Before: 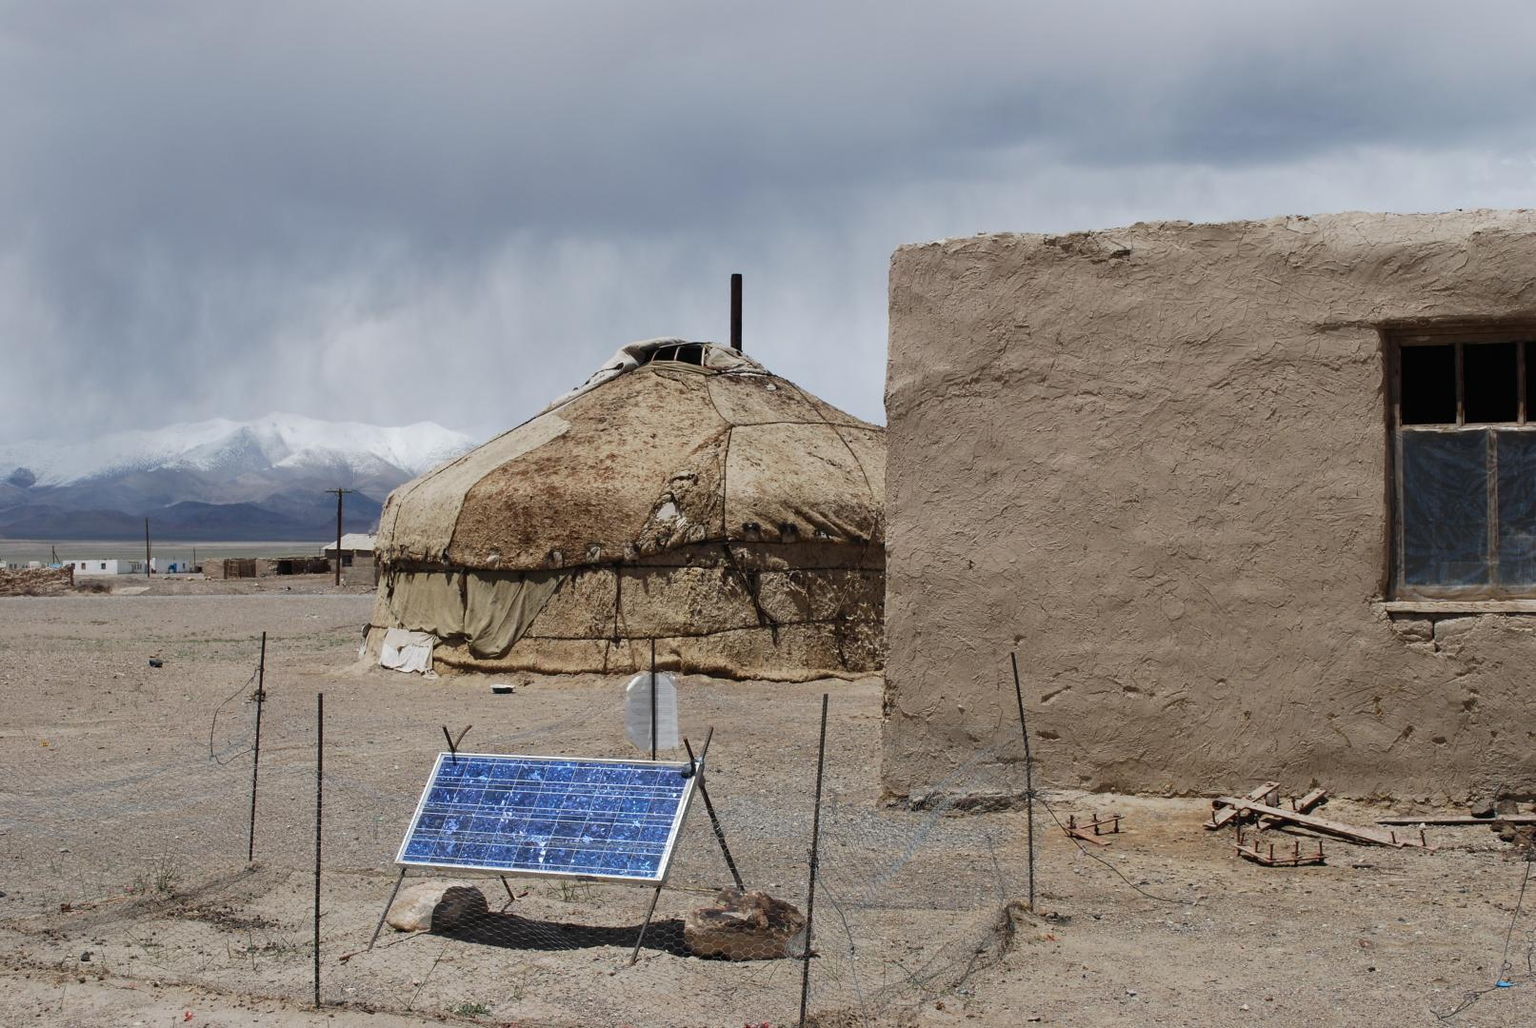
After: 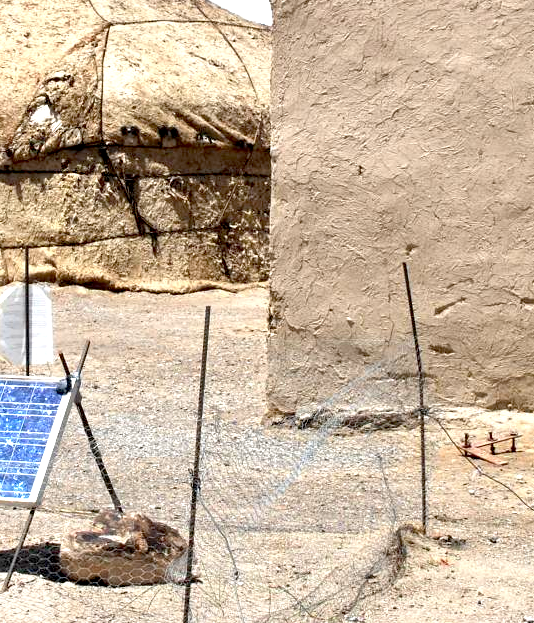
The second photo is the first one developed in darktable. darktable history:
crop: left 40.878%, top 39.176%, right 25.993%, bottom 3.081%
exposure: black level correction 0.009, exposure 1.425 EV, compensate highlight preservation false
